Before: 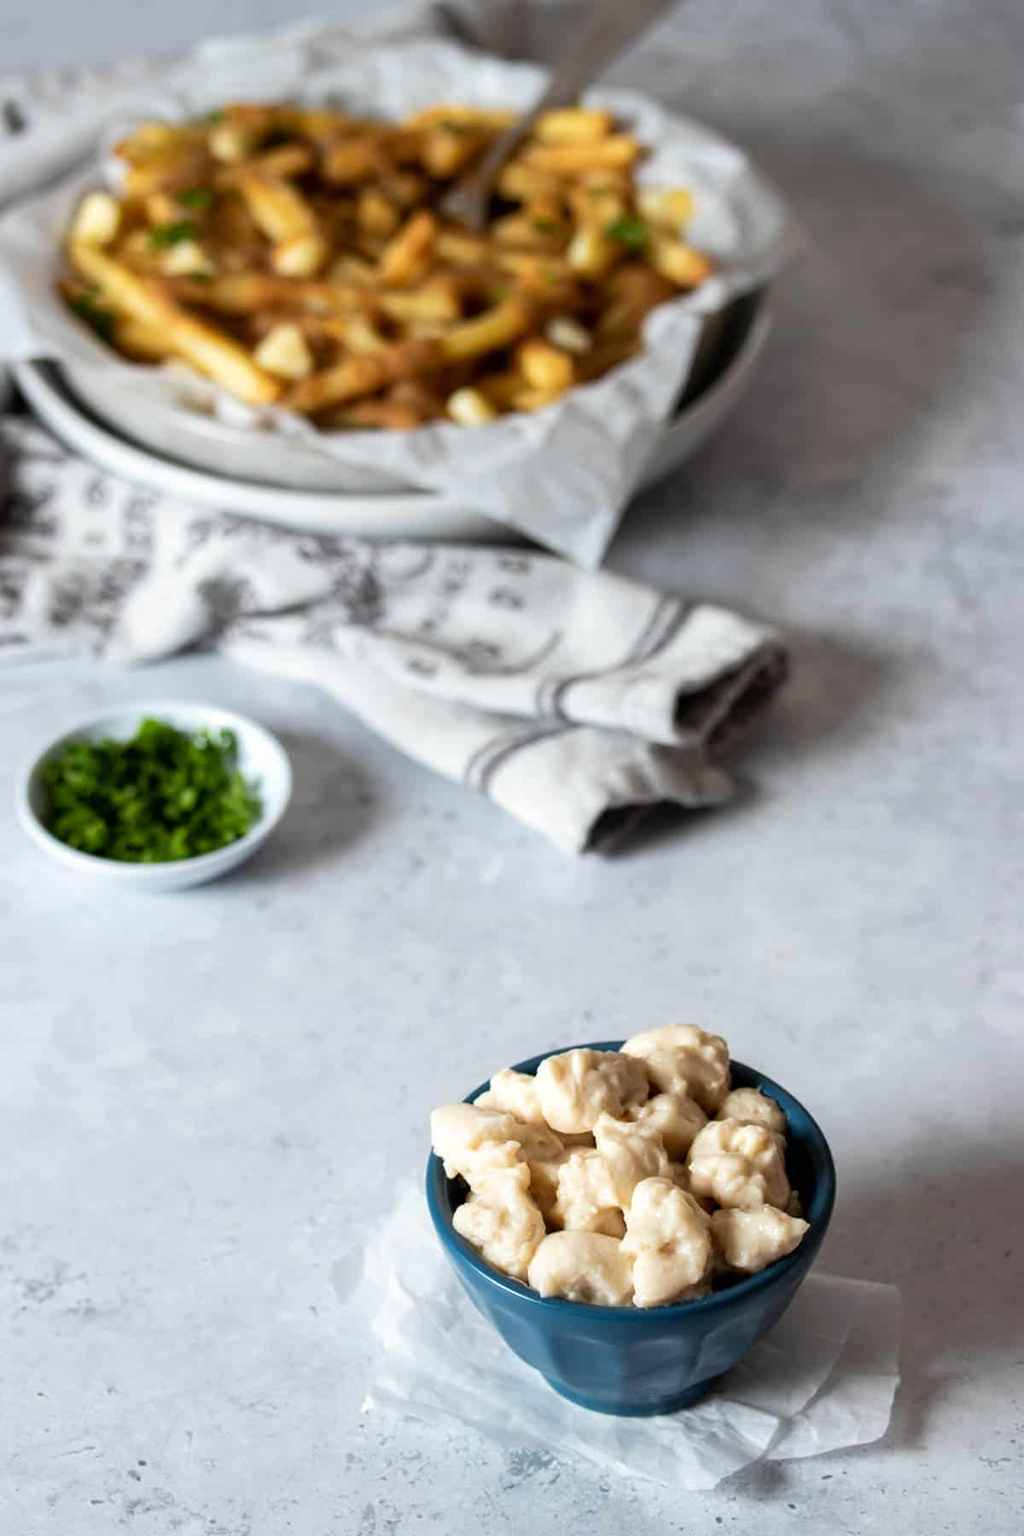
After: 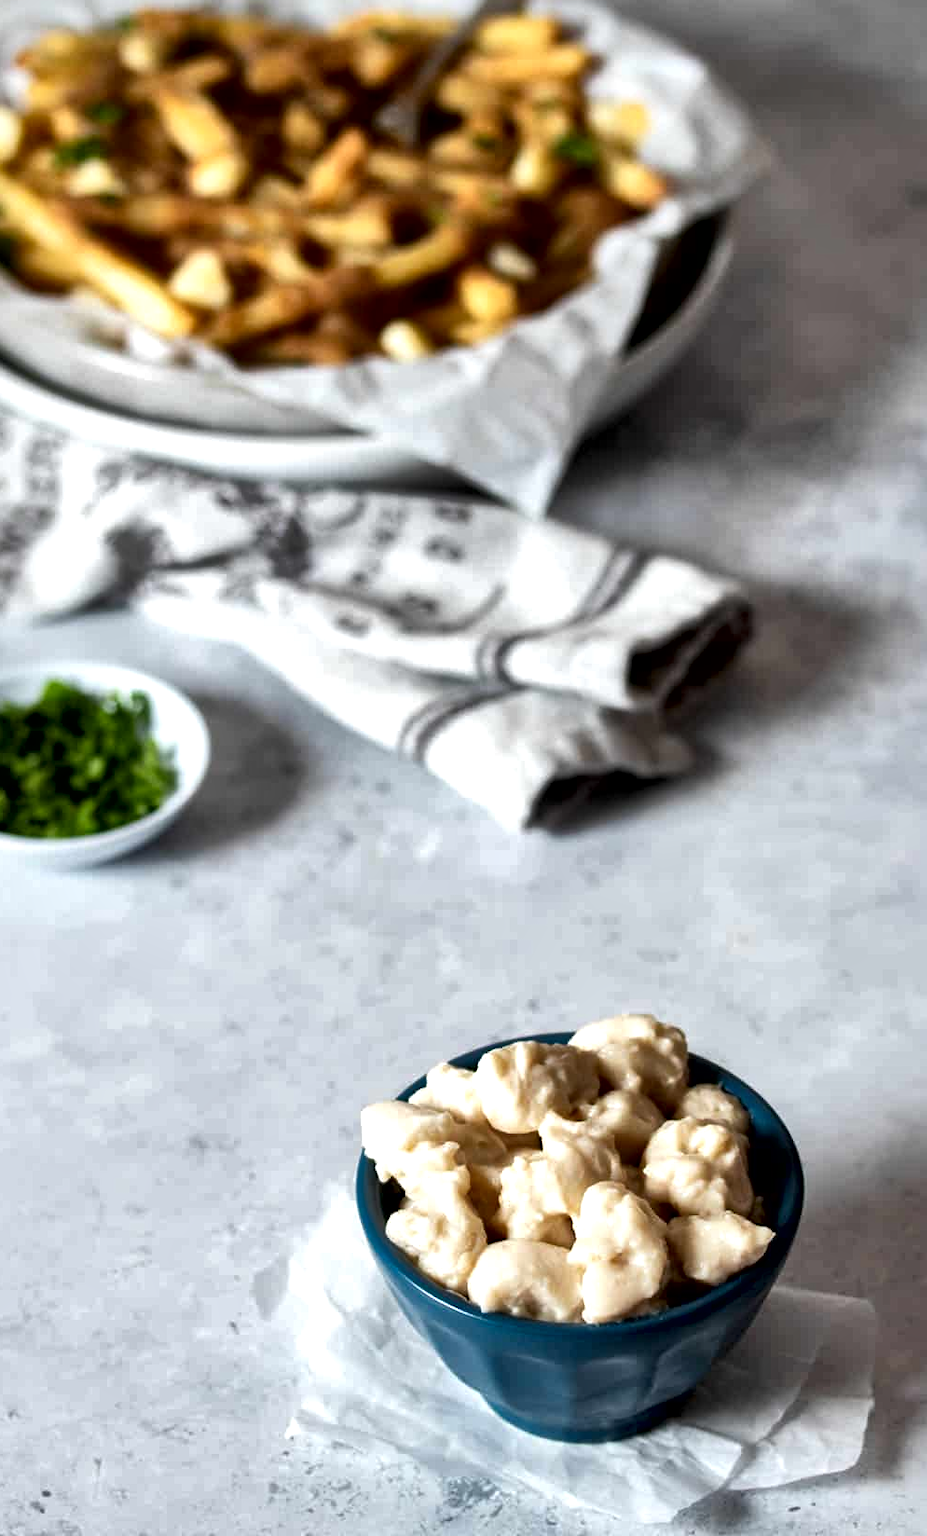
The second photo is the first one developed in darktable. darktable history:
crop: left 9.805%, top 6.233%, right 7.233%, bottom 2.186%
local contrast: mode bilateral grid, contrast 45, coarseness 69, detail 212%, midtone range 0.2
